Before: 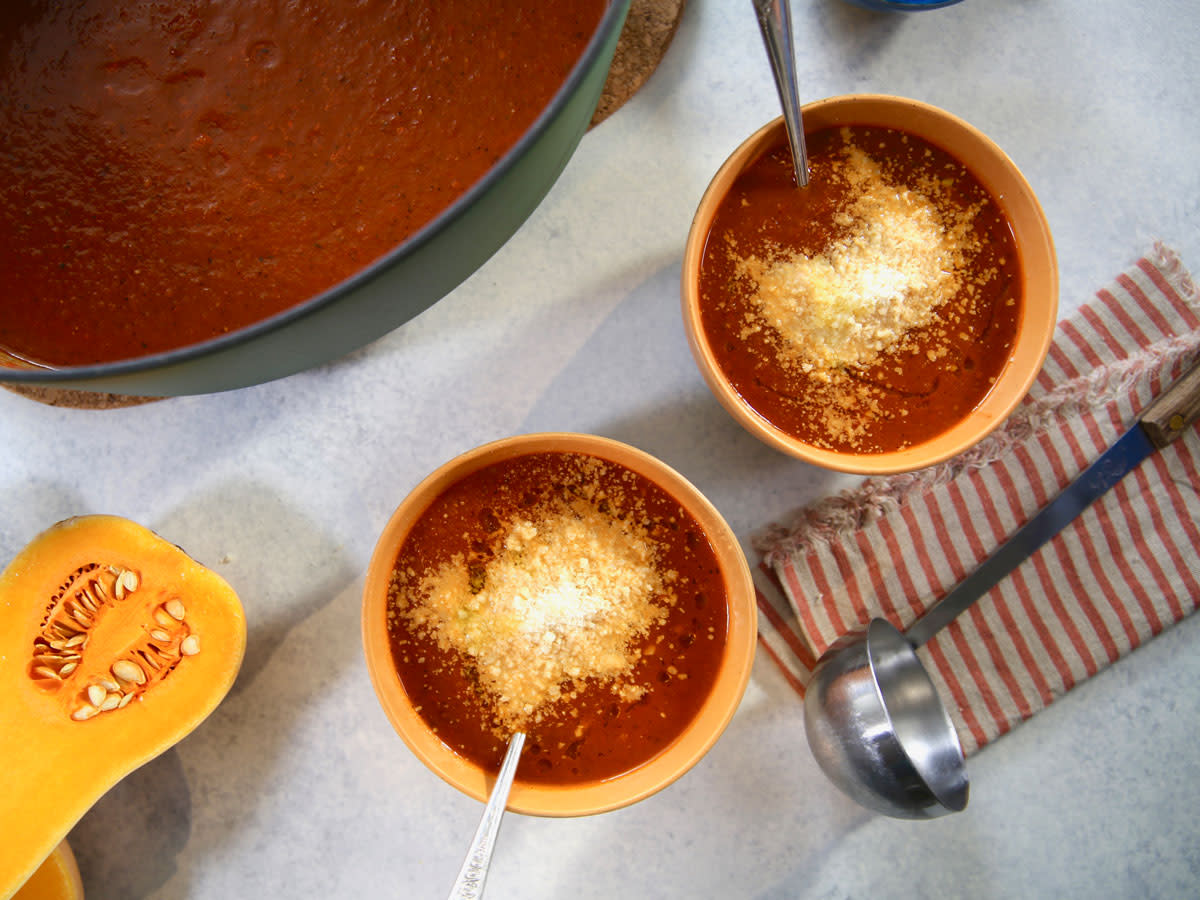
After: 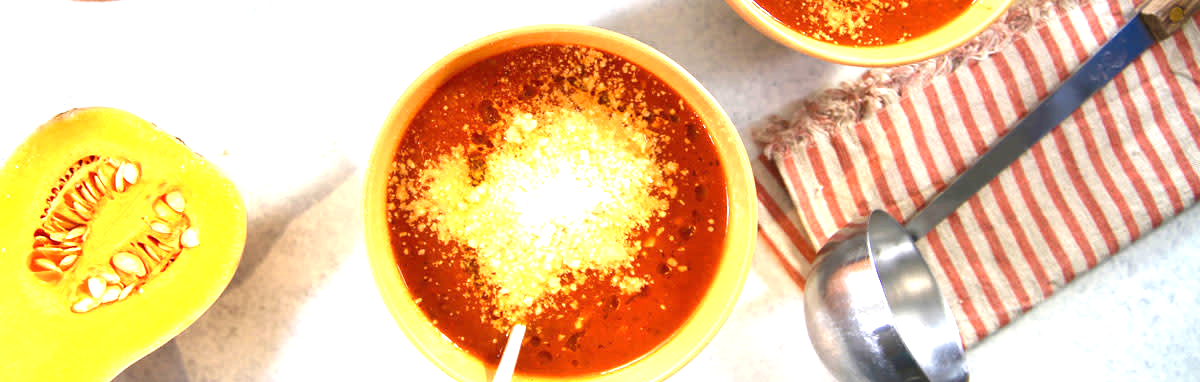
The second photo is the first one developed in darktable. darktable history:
exposure: black level correction 0, exposure 1.459 EV, compensate exposure bias true, compensate highlight preservation false
crop: top 45.366%, bottom 12.171%
